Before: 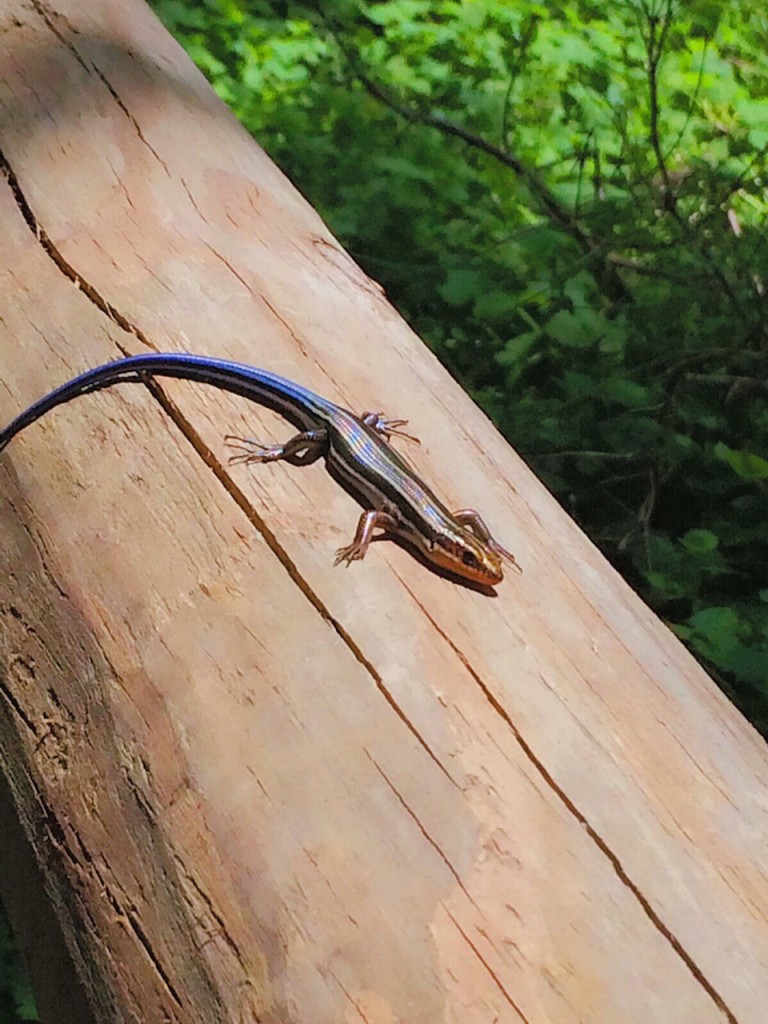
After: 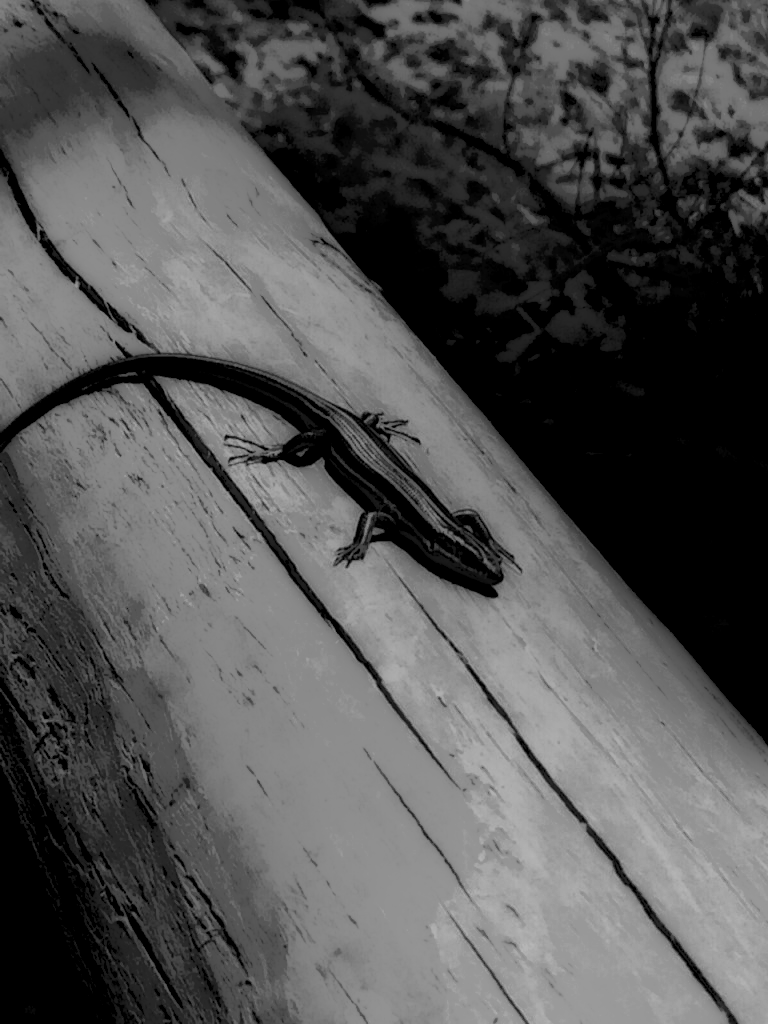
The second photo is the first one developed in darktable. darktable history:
local contrast: highlights 0%, shadows 198%, detail 164%, midtone range 0.001
monochrome: a 26.22, b 42.67, size 0.8
